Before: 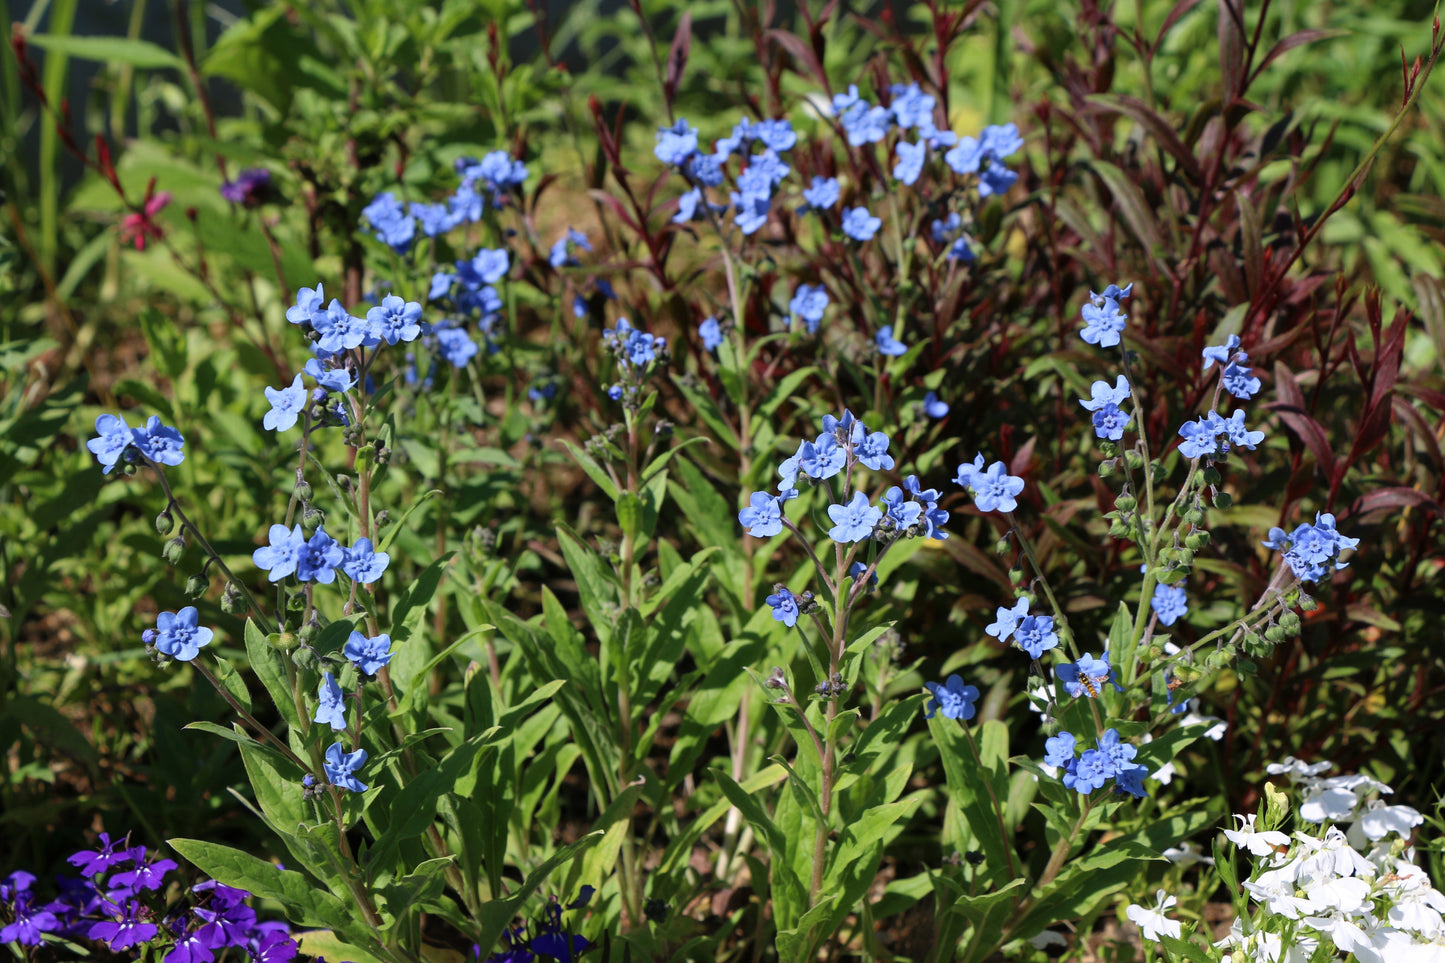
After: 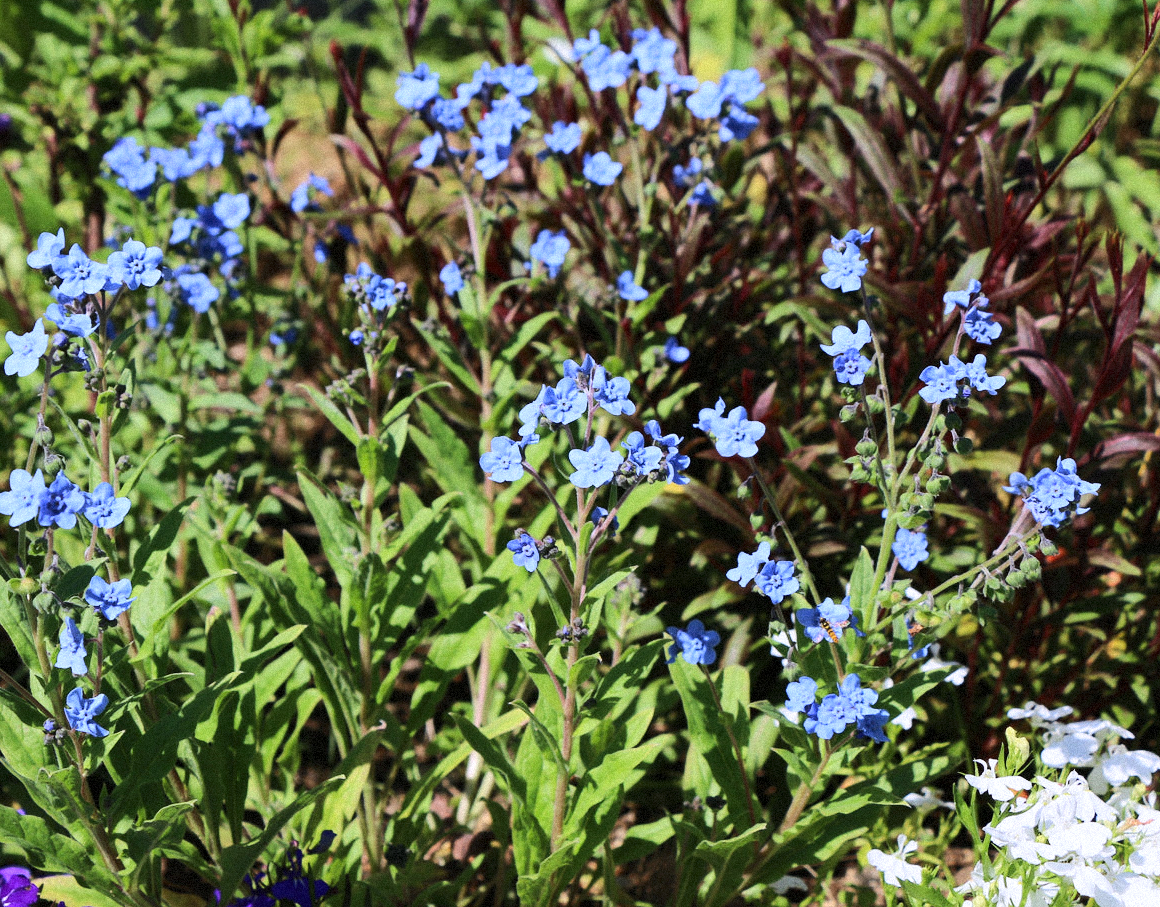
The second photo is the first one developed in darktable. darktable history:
grain: mid-tones bias 0%
rgb curve: curves: ch0 [(0, 0) (0.284, 0.292) (0.505, 0.644) (1, 1)], compensate middle gray true
exposure: compensate highlight preservation false
crop and rotate: left 17.959%, top 5.771%, right 1.742%
white balance: red 0.984, blue 1.059
